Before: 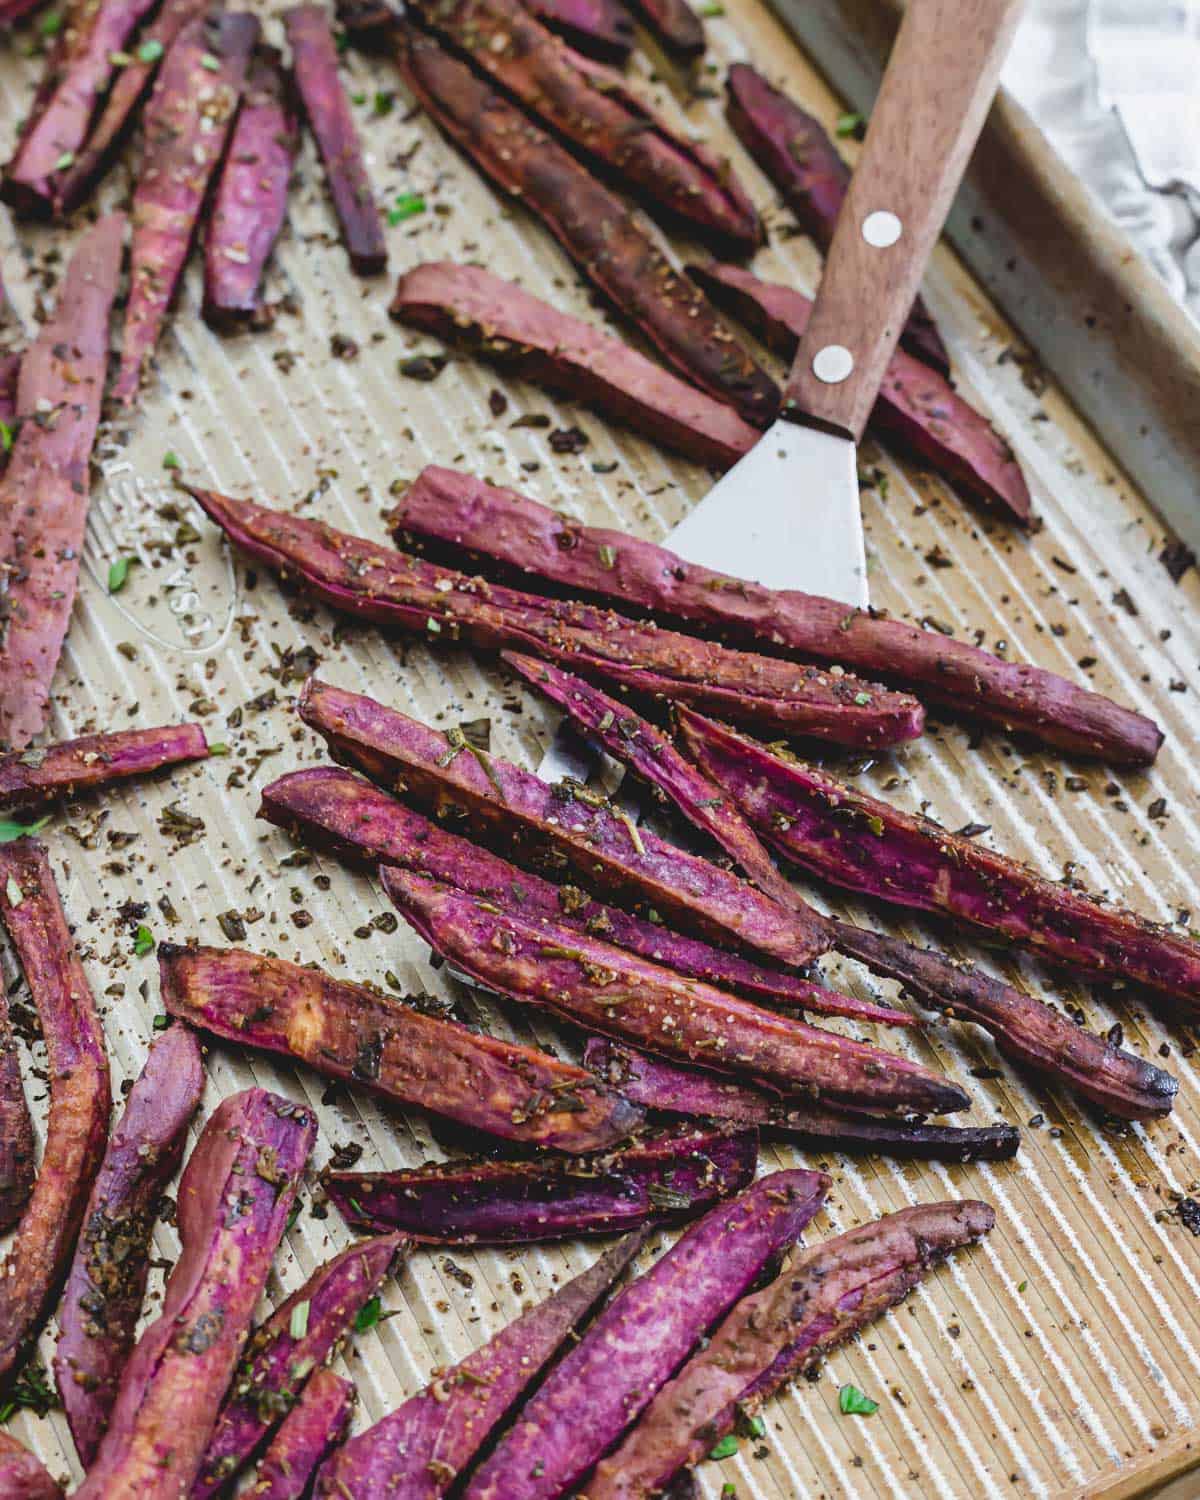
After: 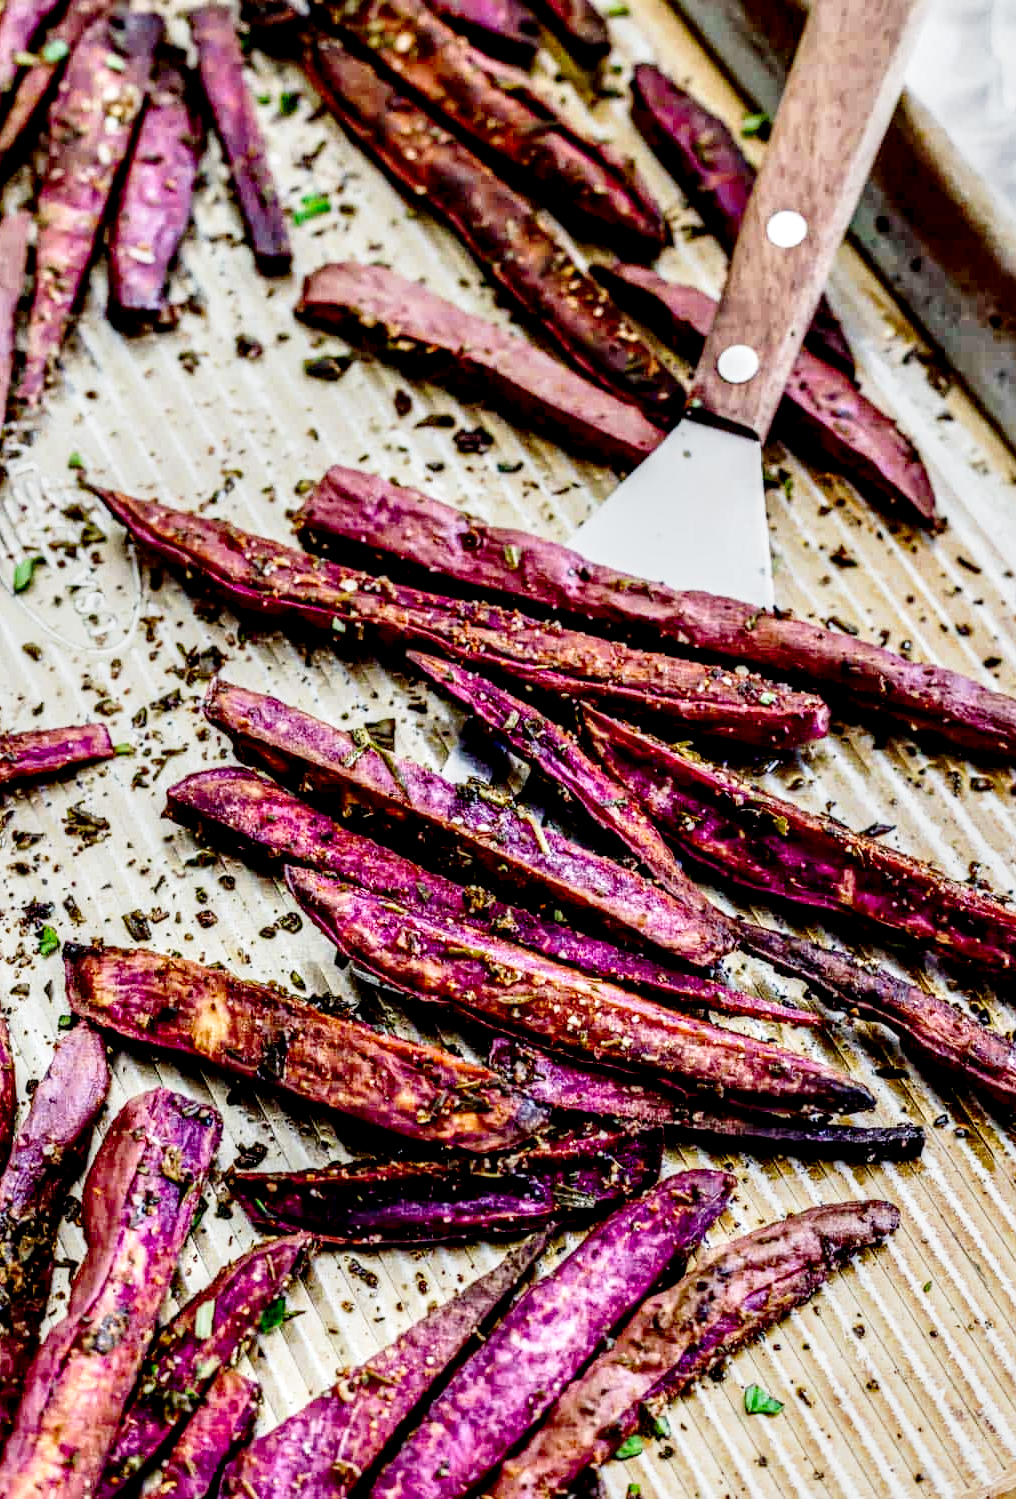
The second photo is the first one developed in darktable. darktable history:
contrast brightness saturation: contrast 0.136
crop: left 7.952%, right 7.376%
tone equalizer: -7 EV 0.173 EV, -6 EV 0.121 EV, -5 EV 0.098 EV, -4 EV 0.036 EV, -2 EV -0.028 EV, -1 EV -0.041 EV, +0 EV -0.072 EV, edges refinement/feathering 500, mask exposure compensation -1.57 EV, preserve details no
base curve: curves: ch0 [(0, 0) (0.028, 0.03) (0.121, 0.232) (0.46, 0.748) (0.859, 0.968) (1, 1)], preserve colors none
local contrast: highlights 16%, detail 185%
shadows and highlights: radius 122.51, shadows 22.02, white point adjustment -9.71, highlights -14.85, soften with gaussian
exposure: black level correction 0.017, exposure -0.006 EV, compensate exposure bias true, compensate highlight preservation false
